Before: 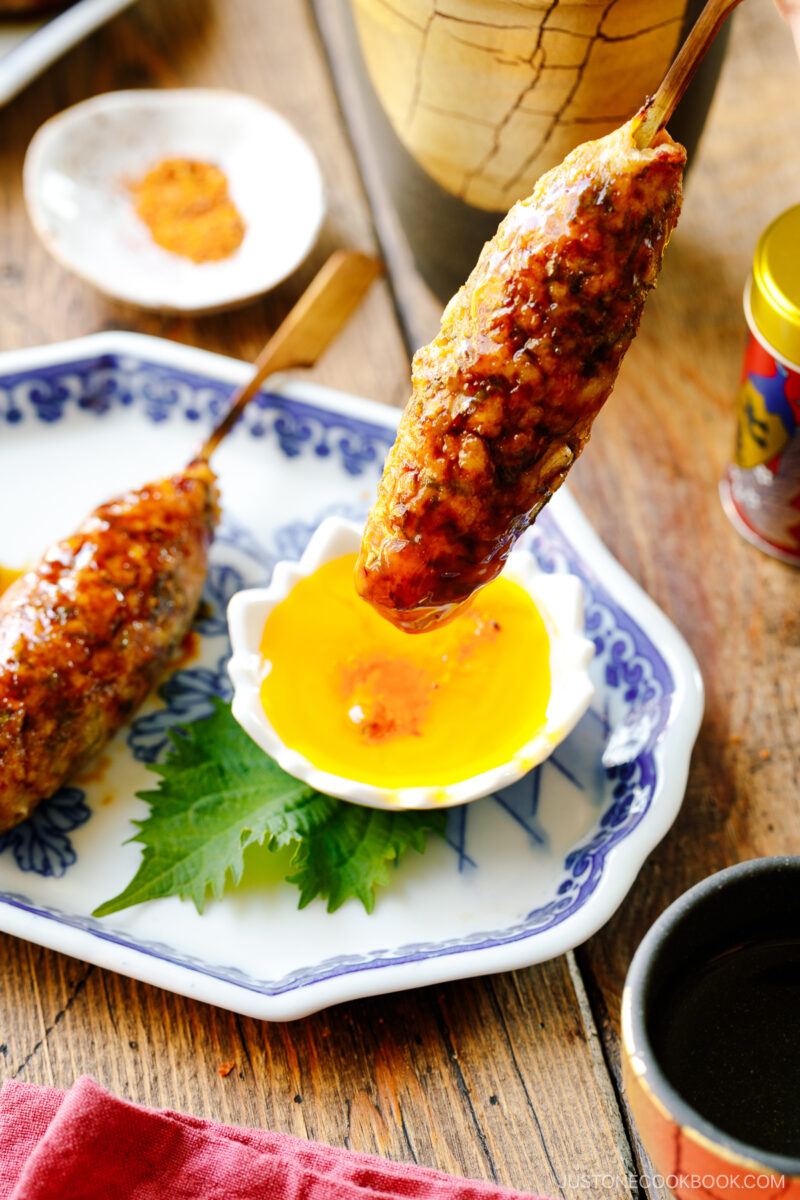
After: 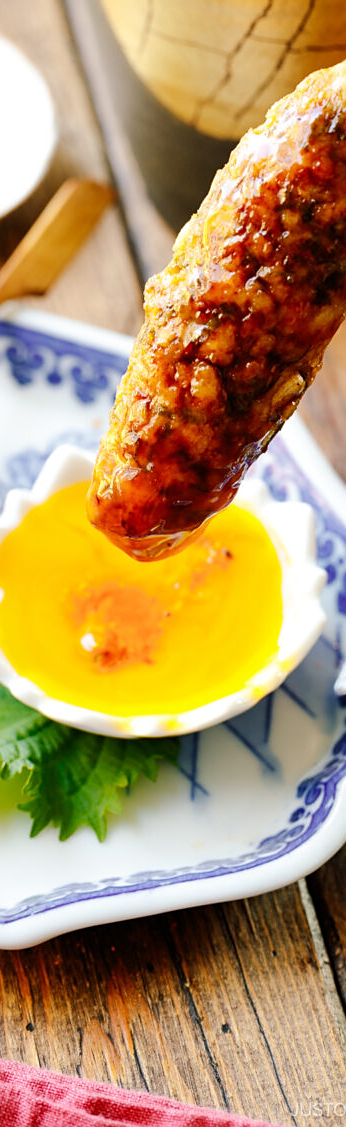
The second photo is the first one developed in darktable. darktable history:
crop: left 33.573%, top 6.01%, right 23.089%
sharpen: radius 1.543, amount 0.358, threshold 1.25
